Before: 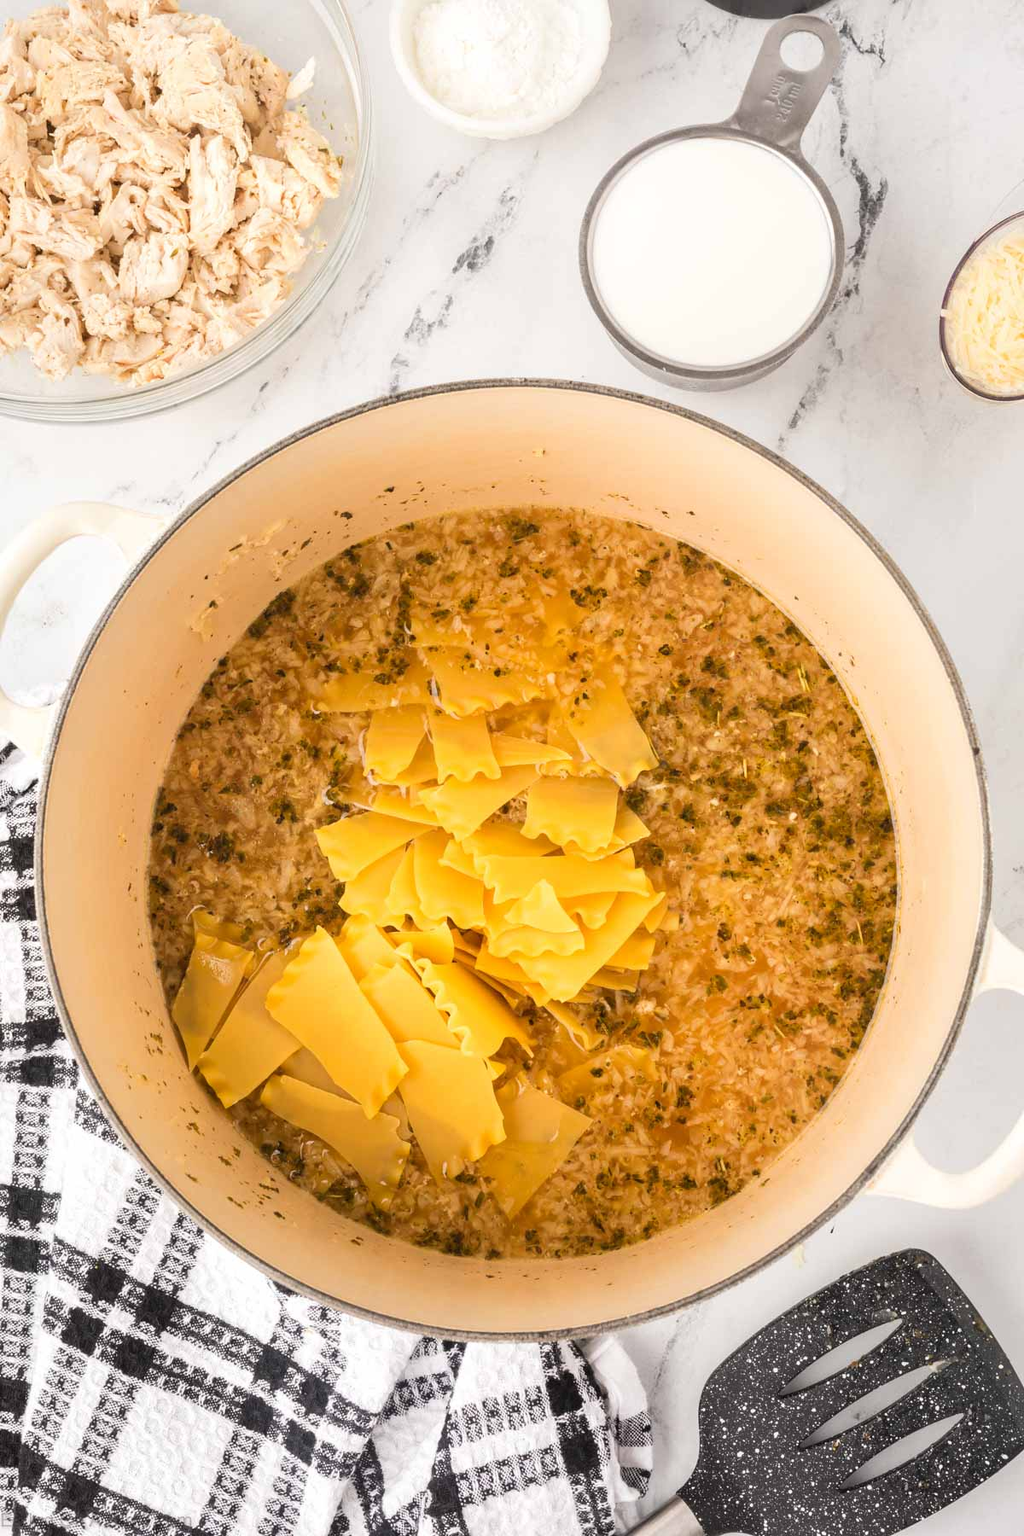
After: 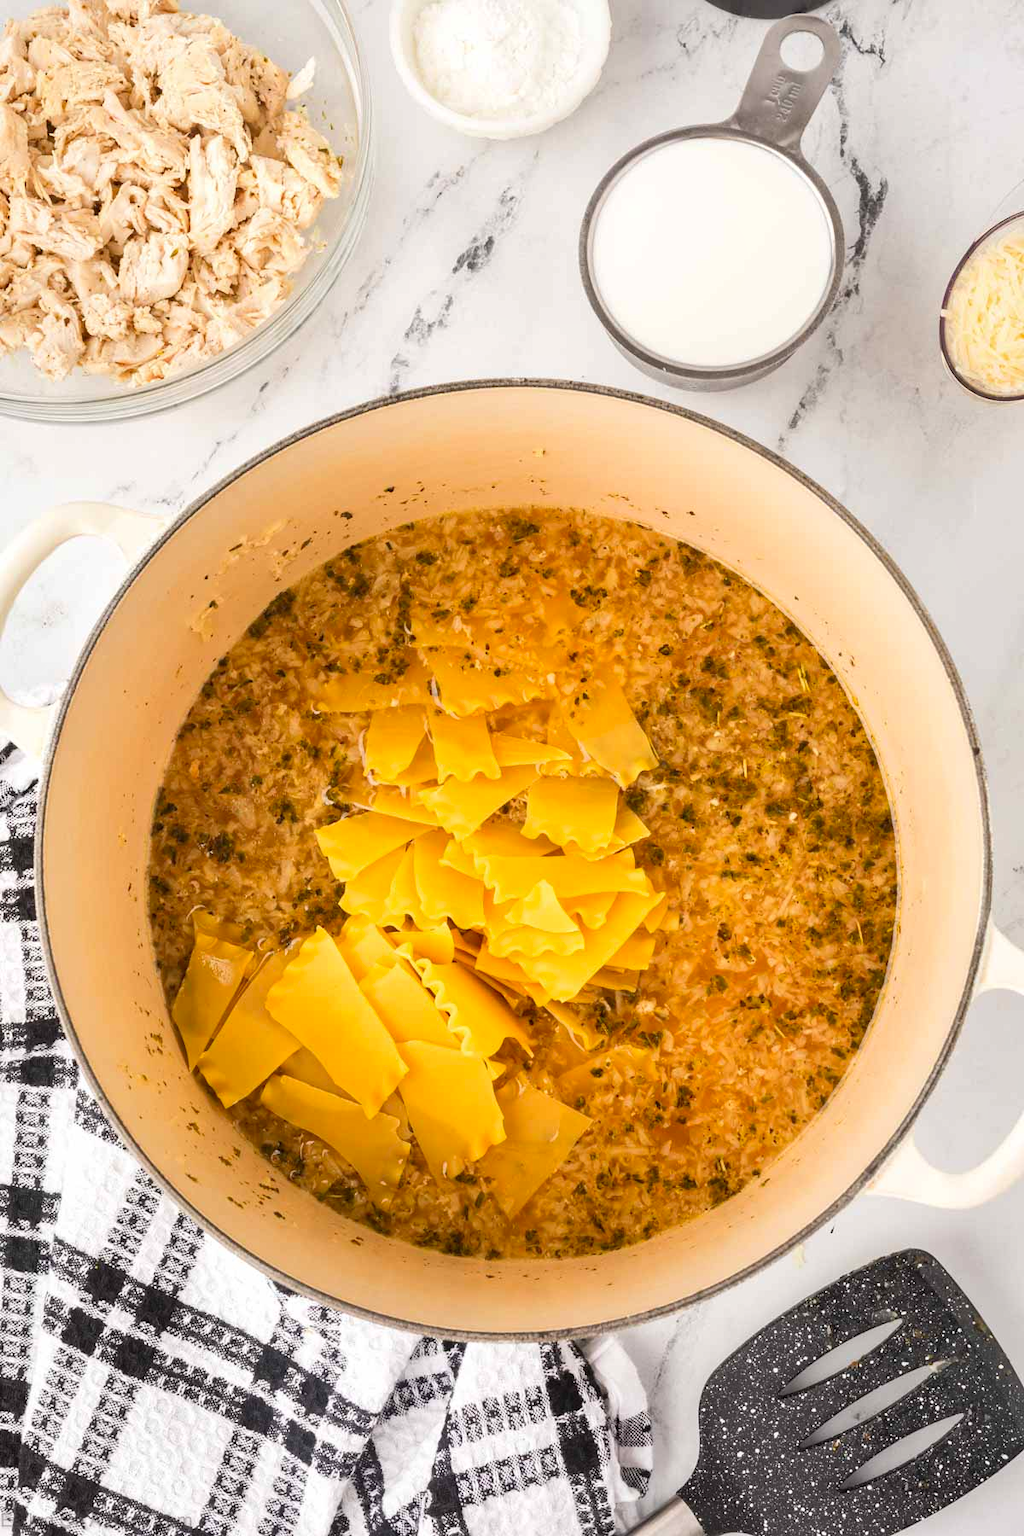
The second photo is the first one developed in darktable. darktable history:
shadows and highlights: shadows 37.21, highlights -28.08, soften with gaussian
contrast brightness saturation: contrast 0.039, saturation 0.157
